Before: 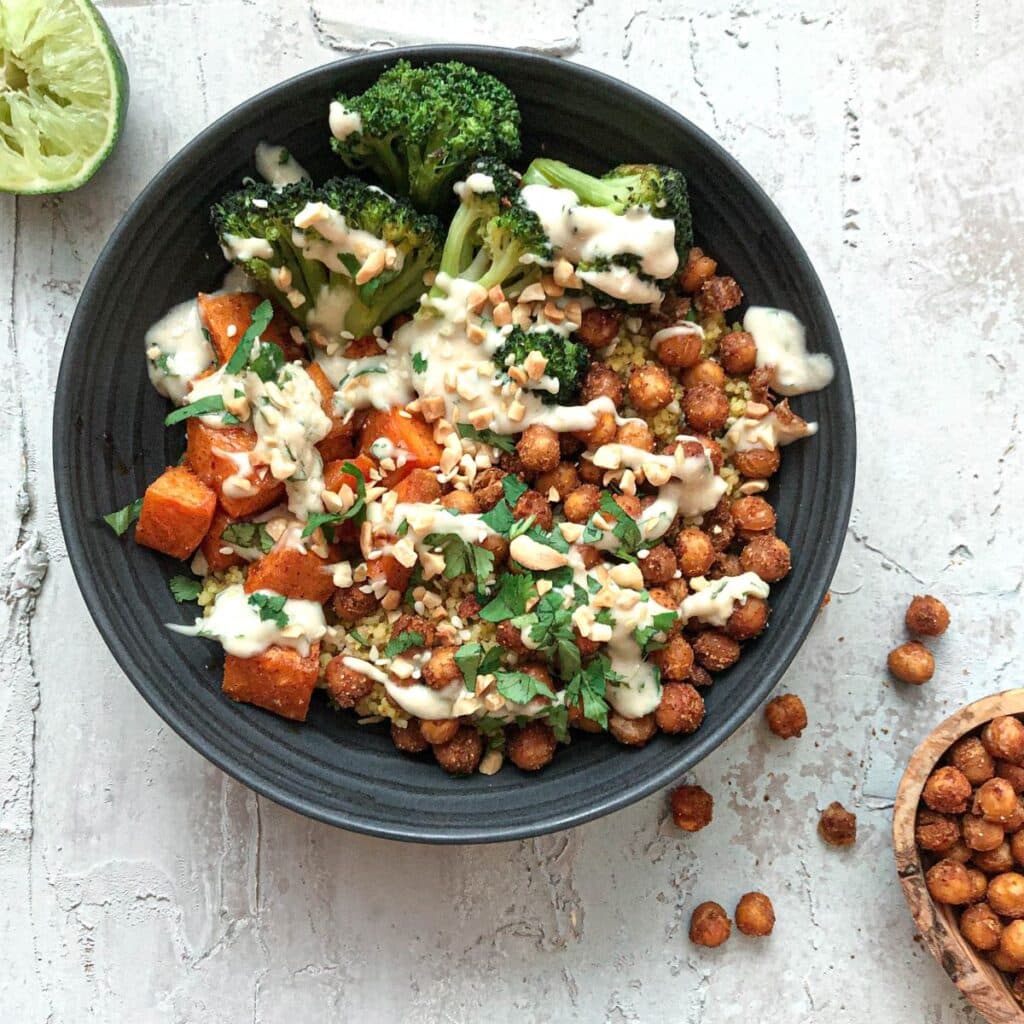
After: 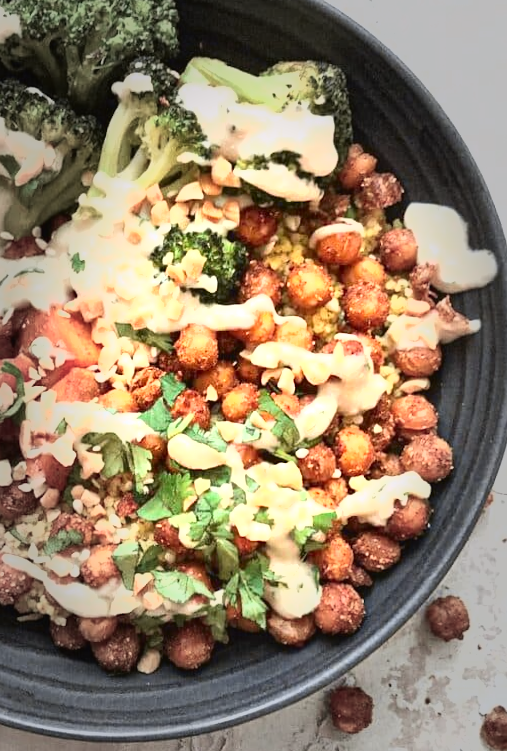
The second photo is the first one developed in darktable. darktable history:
exposure: exposure 1.137 EV, compensate highlight preservation false
crop: left 32.075%, top 10.976%, right 18.355%, bottom 17.596%
rotate and perspective: lens shift (horizontal) -0.055, automatic cropping off
vignetting: fall-off start 48.41%, automatic ratio true, width/height ratio 1.29, unbound false
tone curve: curves: ch0 [(0, 0.036) (0.119, 0.115) (0.461, 0.479) (0.715, 0.767) (0.817, 0.865) (1, 0.998)]; ch1 [(0, 0) (0.377, 0.416) (0.44, 0.478) (0.487, 0.498) (0.514, 0.525) (0.538, 0.552) (0.67, 0.688) (1, 1)]; ch2 [(0, 0) (0.38, 0.405) (0.463, 0.445) (0.492, 0.486) (0.524, 0.541) (0.578, 0.59) (0.653, 0.658) (1, 1)], color space Lab, independent channels, preserve colors none
shadows and highlights: radius 125.46, shadows 30.51, highlights -30.51, low approximation 0.01, soften with gaussian
